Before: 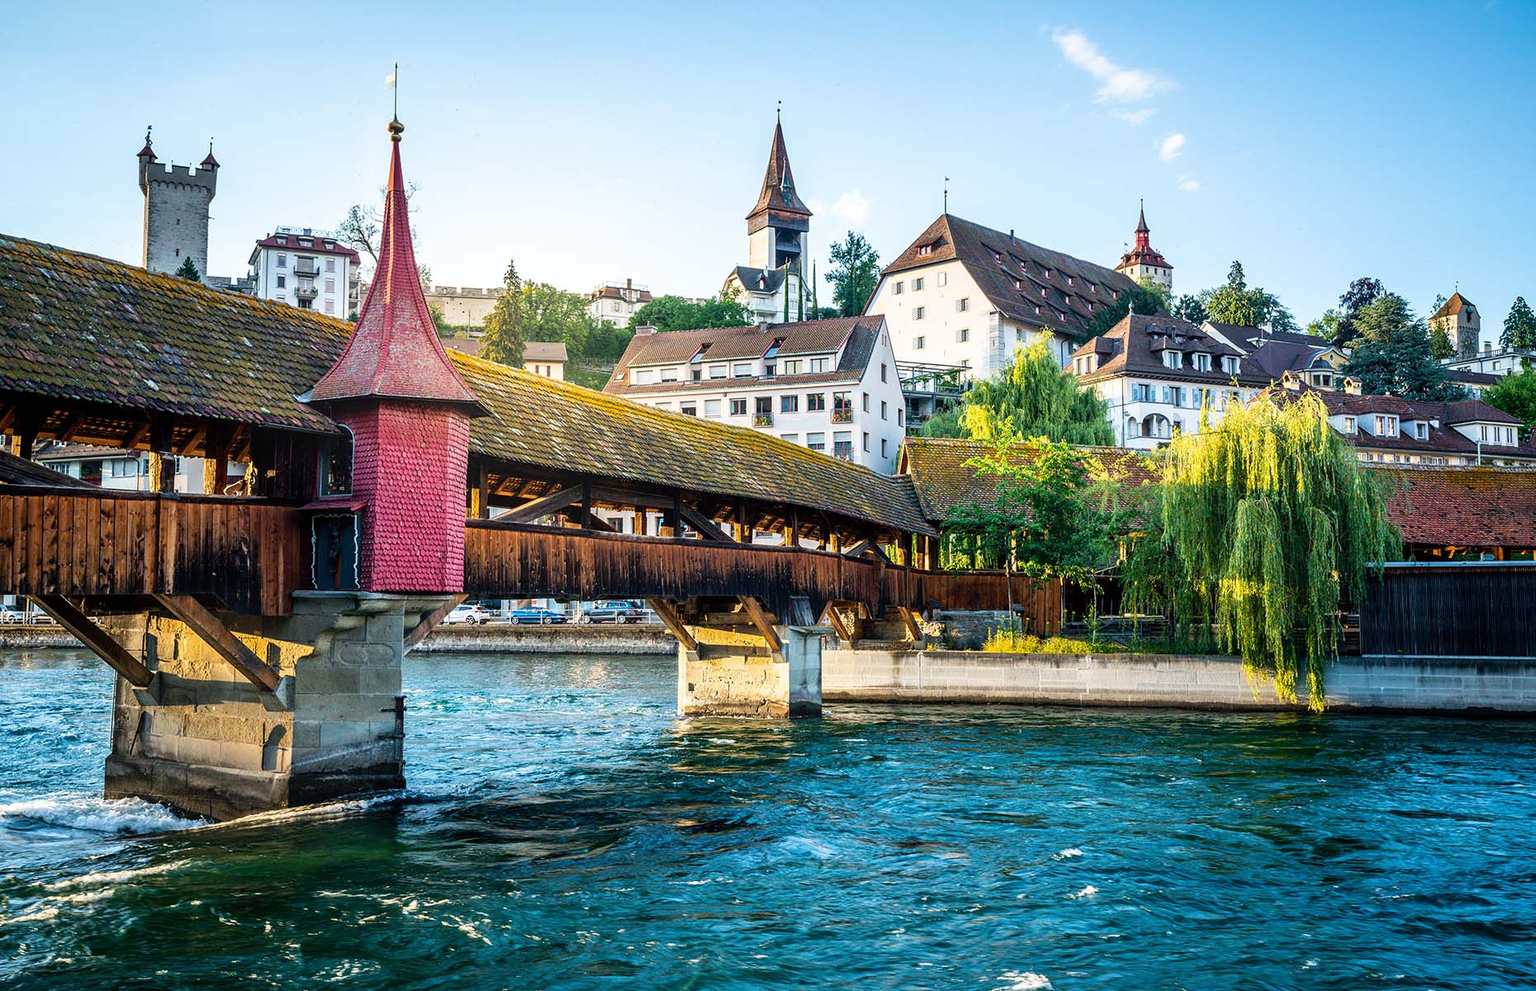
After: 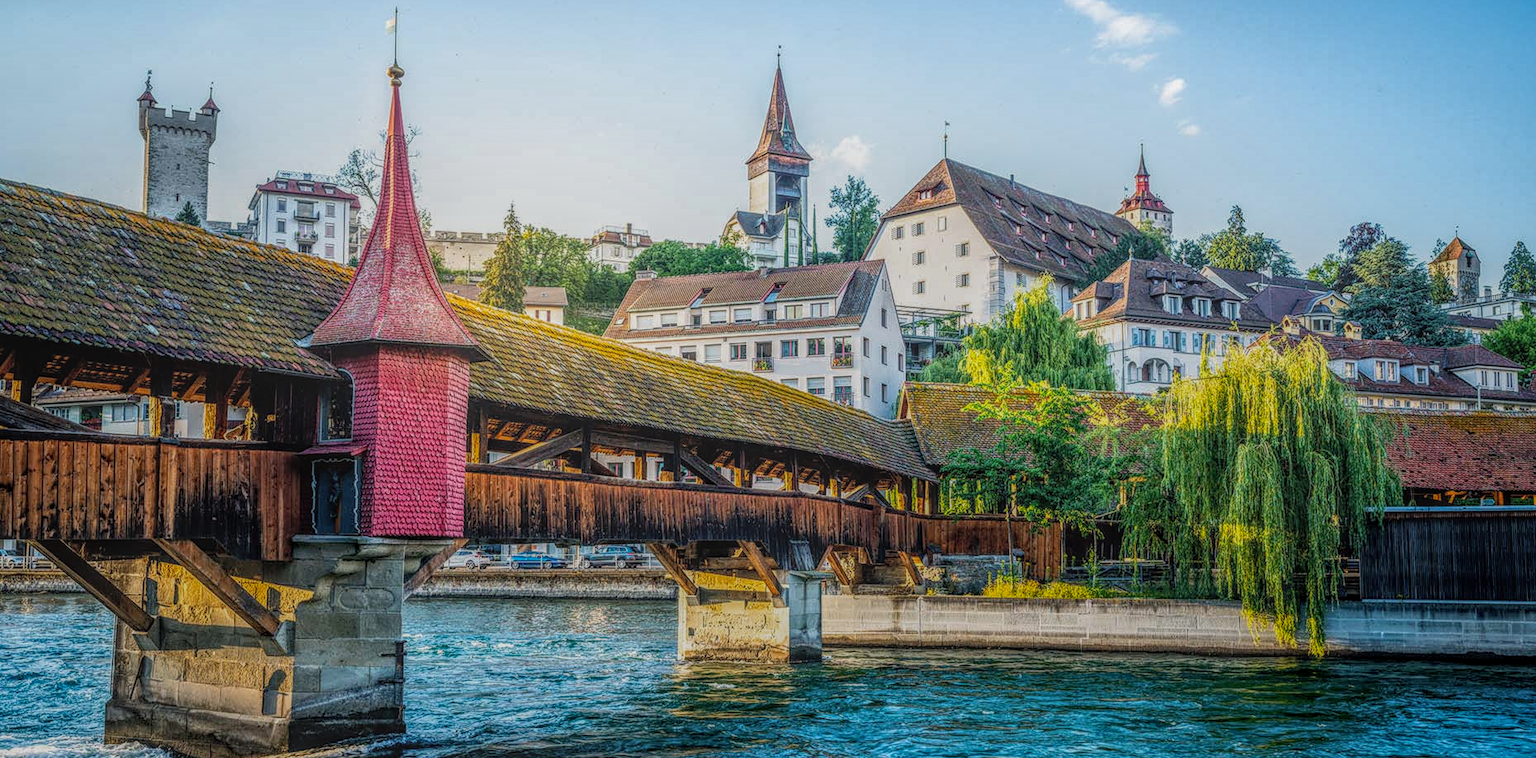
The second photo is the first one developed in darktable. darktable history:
crop: top 5.597%, bottom 17.782%
local contrast: highlights 20%, shadows 27%, detail 200%, midtone range 0.2
exposure: exposure -0.281 EV, compensate exposure bias true, compensate highlight preservation false
